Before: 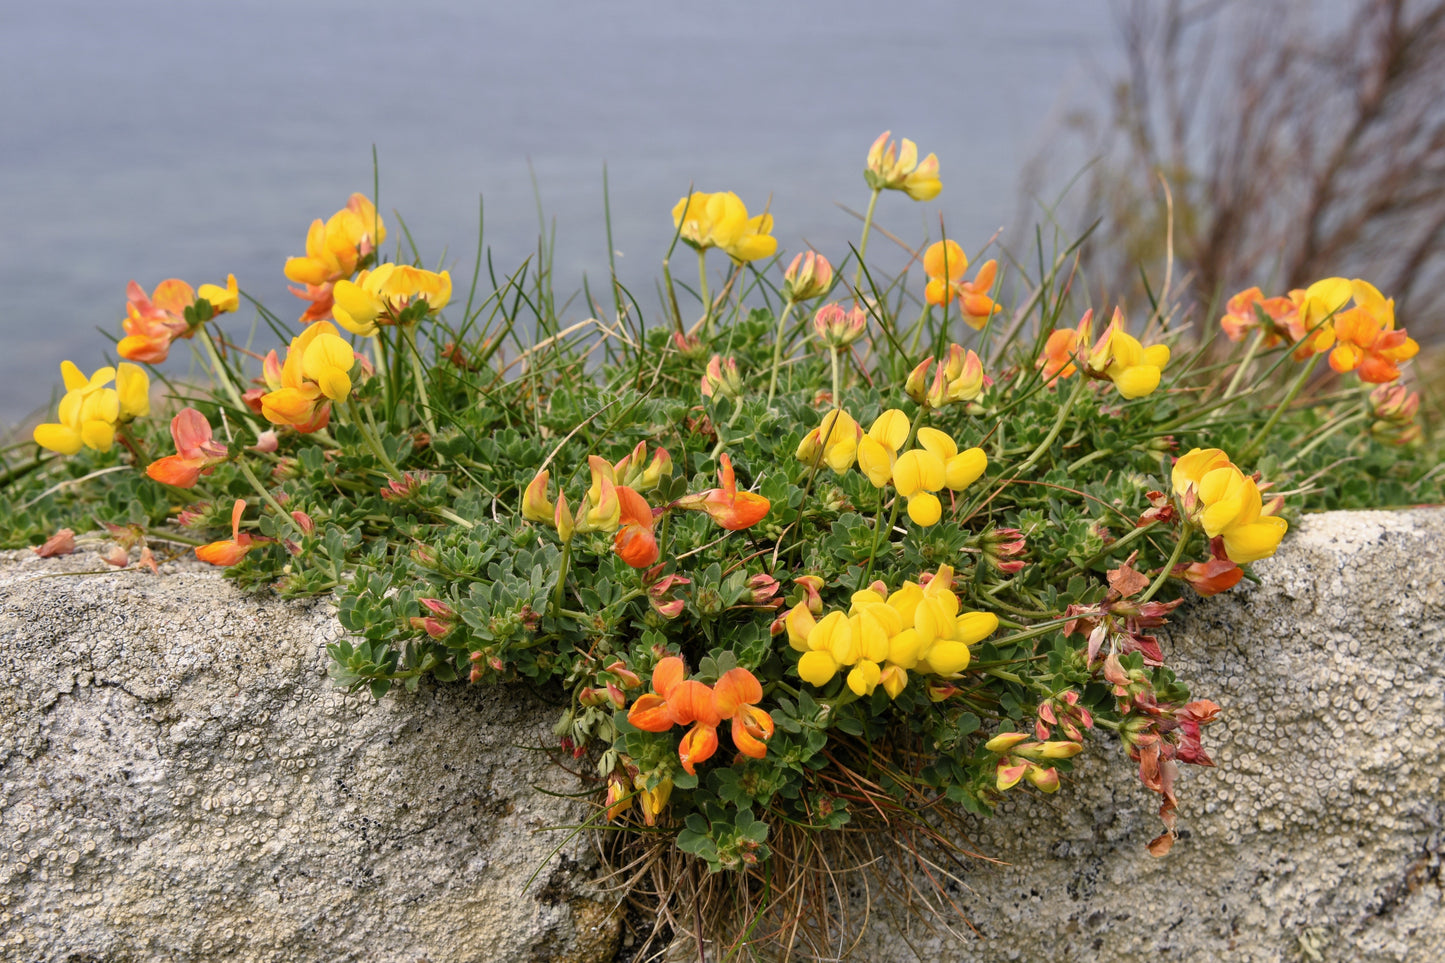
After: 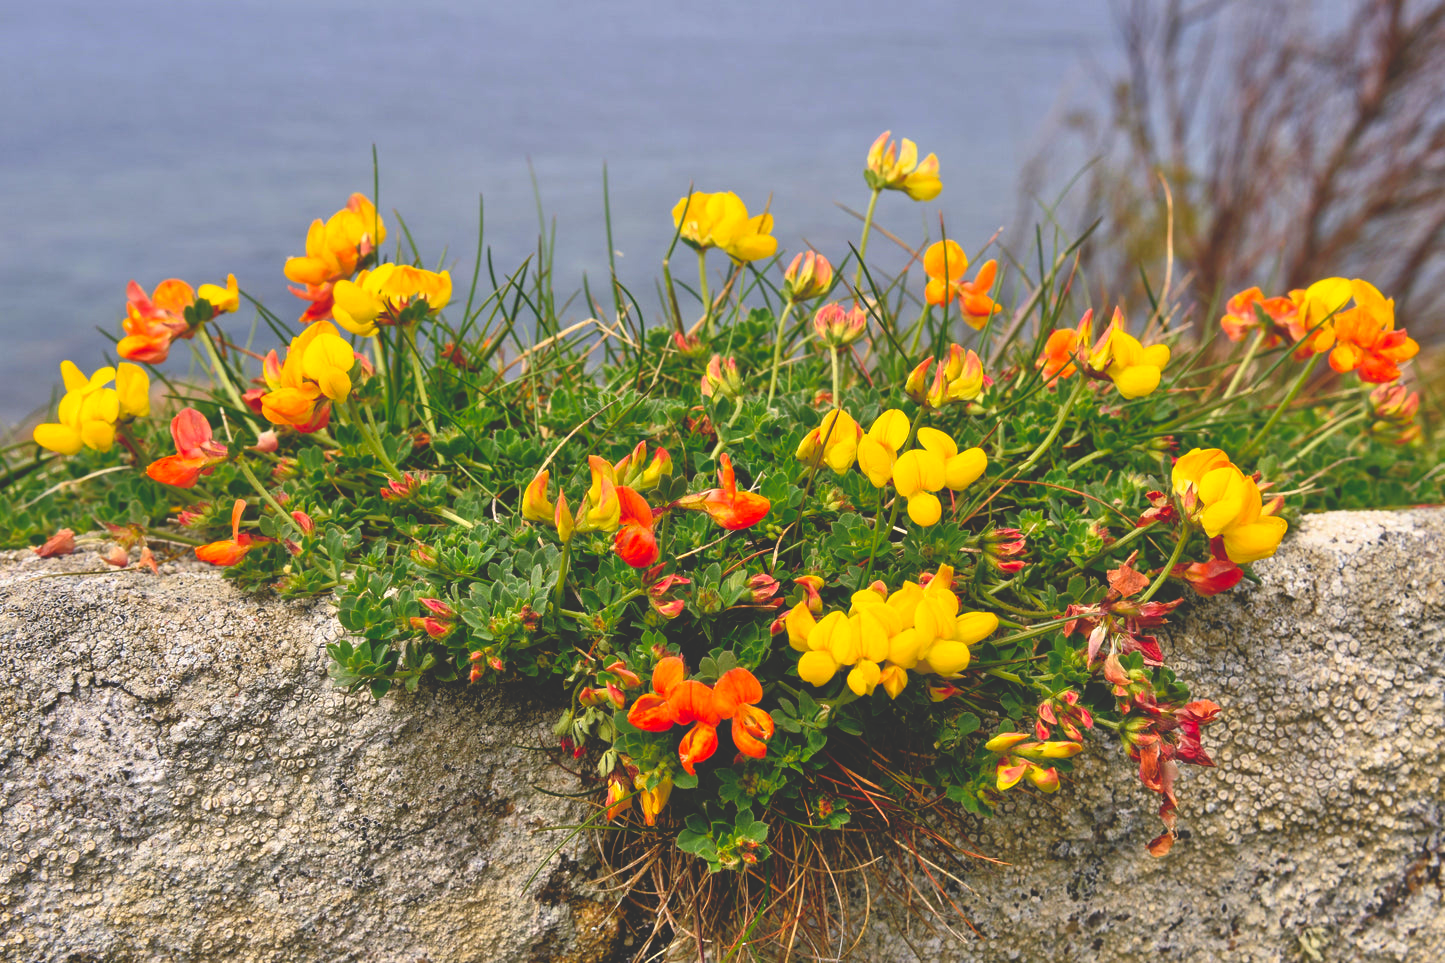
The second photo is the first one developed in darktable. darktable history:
tone equalizer: -7 EV 0.152 EV, -6 EV 0.617 EV, -5 EV 1.12 EV, -4 EV 1.34 EV, -3 EV 1.12 EV, -2 EV 0.6 EV, -1 EV 0.166 EV
exposure: compensate exposure bias true, compensate highlight preservation false
contrast brightness saturation: contrast 0.071, brightness 0.082, saturation 0.176
base curve: curves: ch0 [(0, 0.02) (0.083, 0.036) (1, 1)], preserve colors none
